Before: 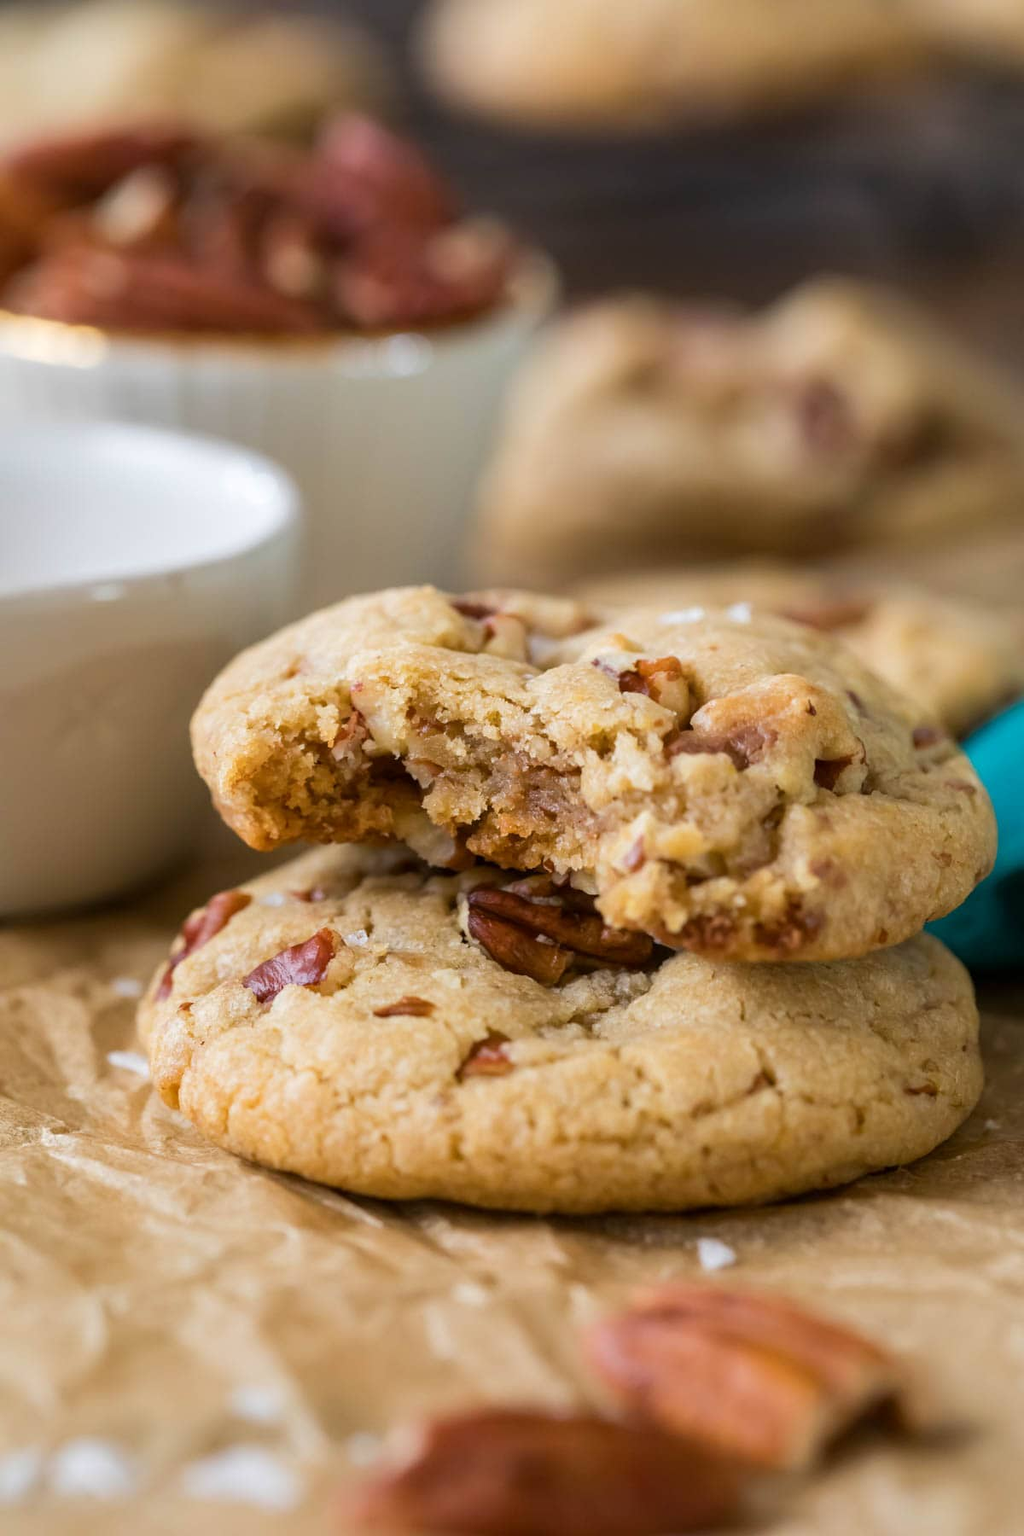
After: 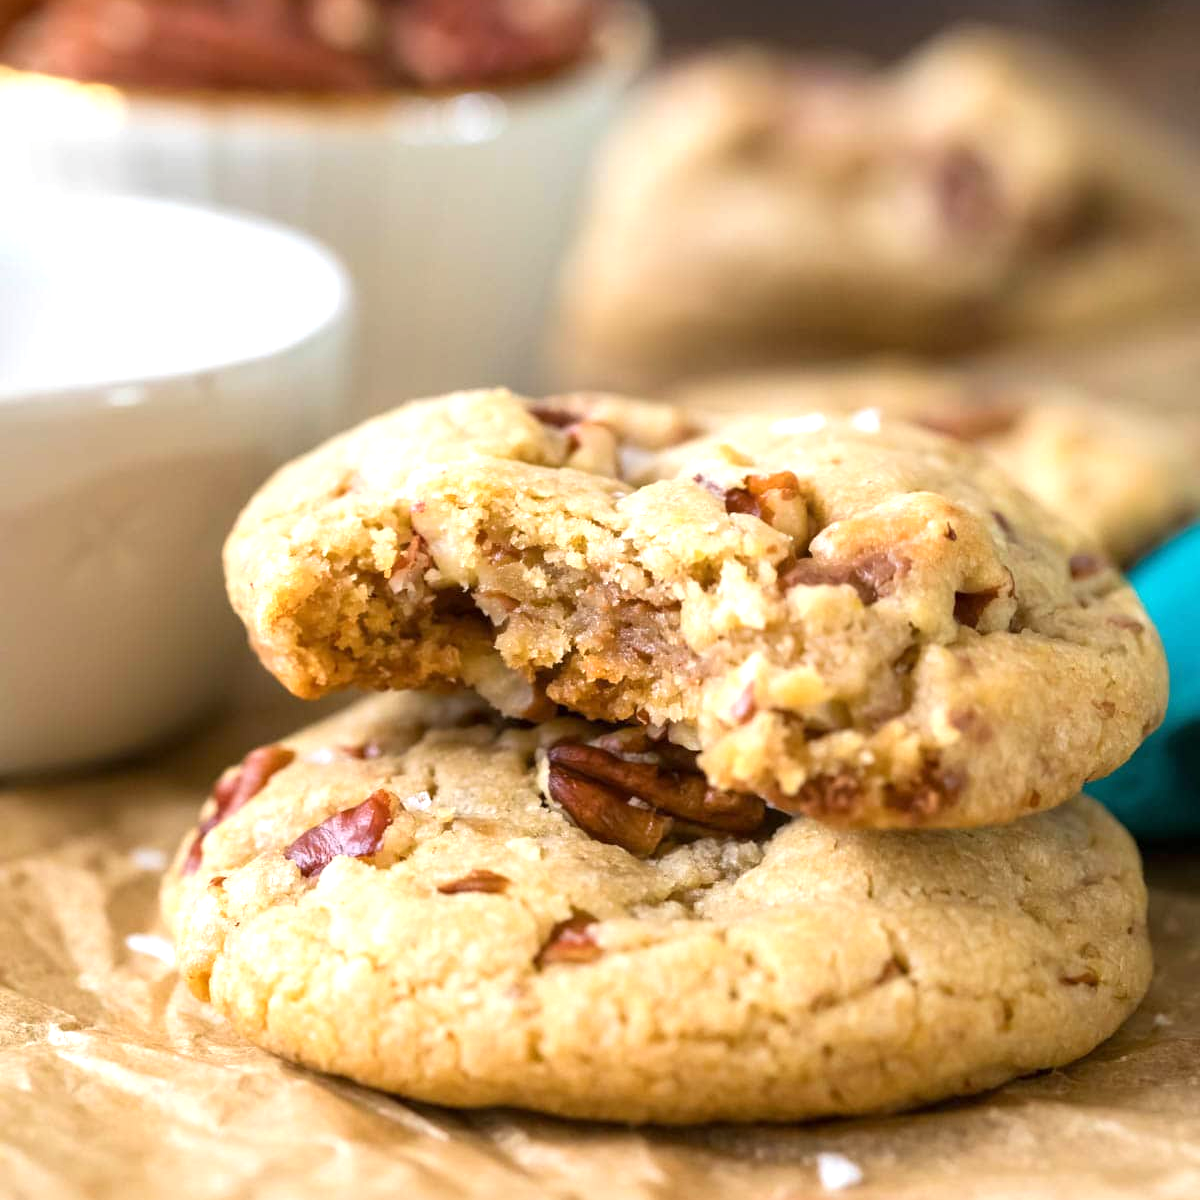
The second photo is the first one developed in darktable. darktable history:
exposure: exposure 0.742 EV, compensate exposure bias true, compensate highlight preservation false
crop: top 16.579%, bottom 16.732%
color correction: highlights b* 0.059
